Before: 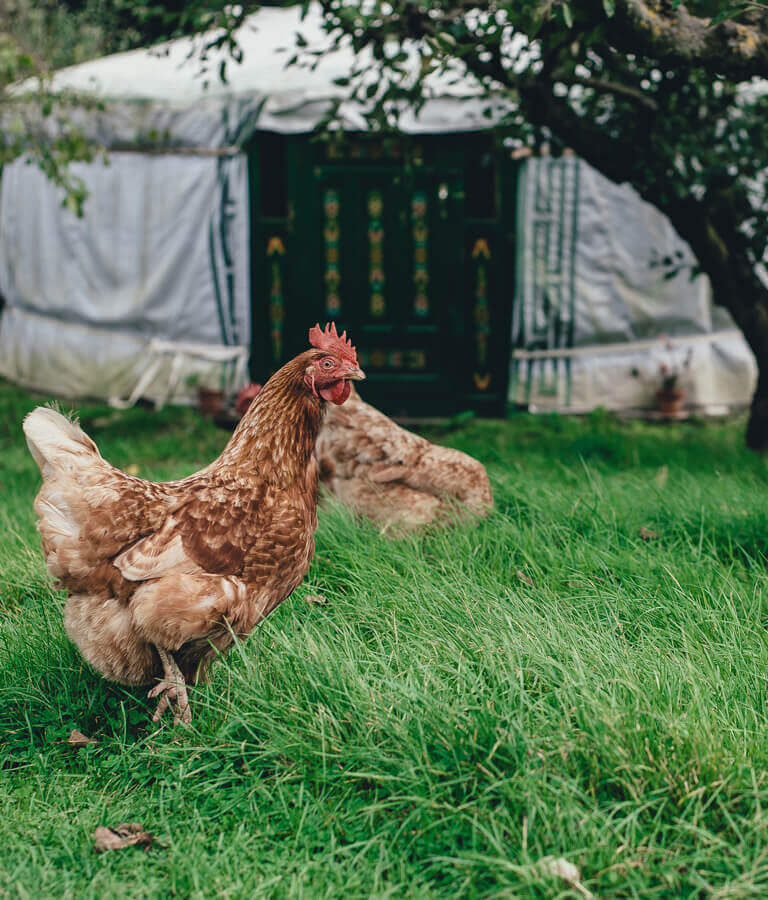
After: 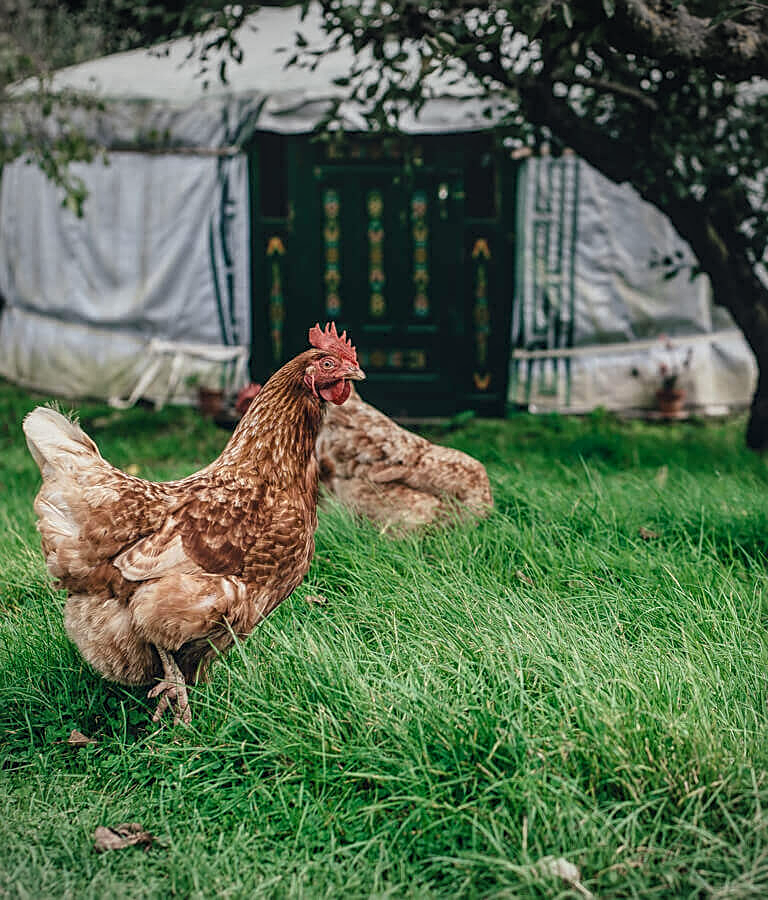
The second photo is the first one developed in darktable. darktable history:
local contrast: on, module defaults
vignetting: fall-off start 84.72%, fall-off radius 80.13%, center (-0.037, 0.145), width/height ratio 1.22, unbound false
sharpen: on, module defaults
